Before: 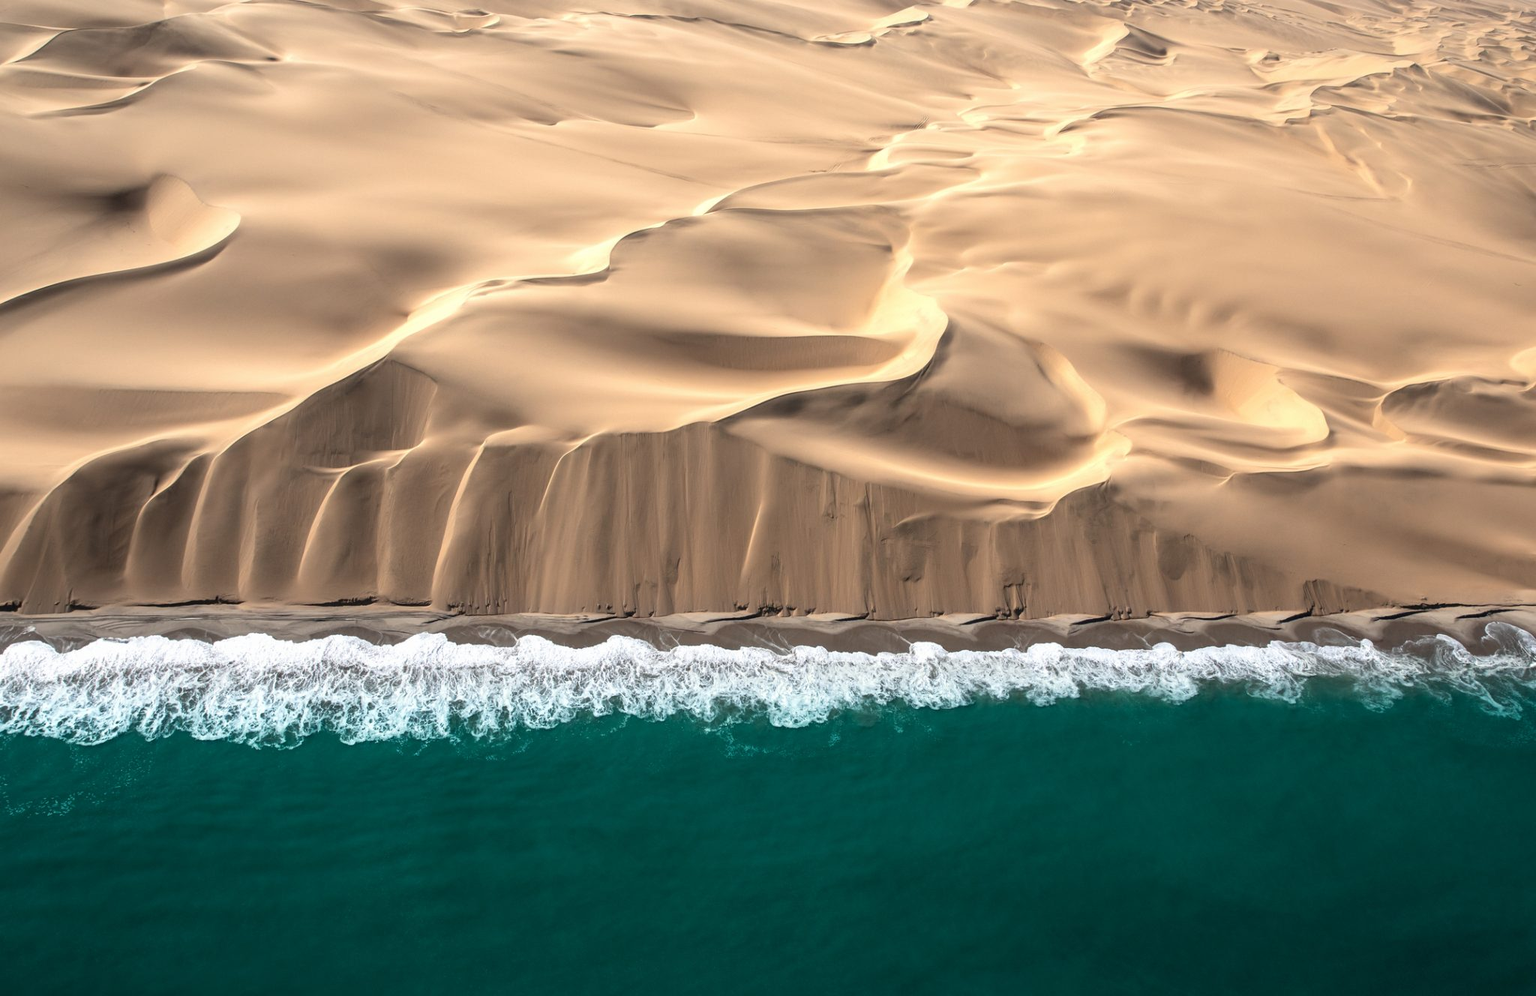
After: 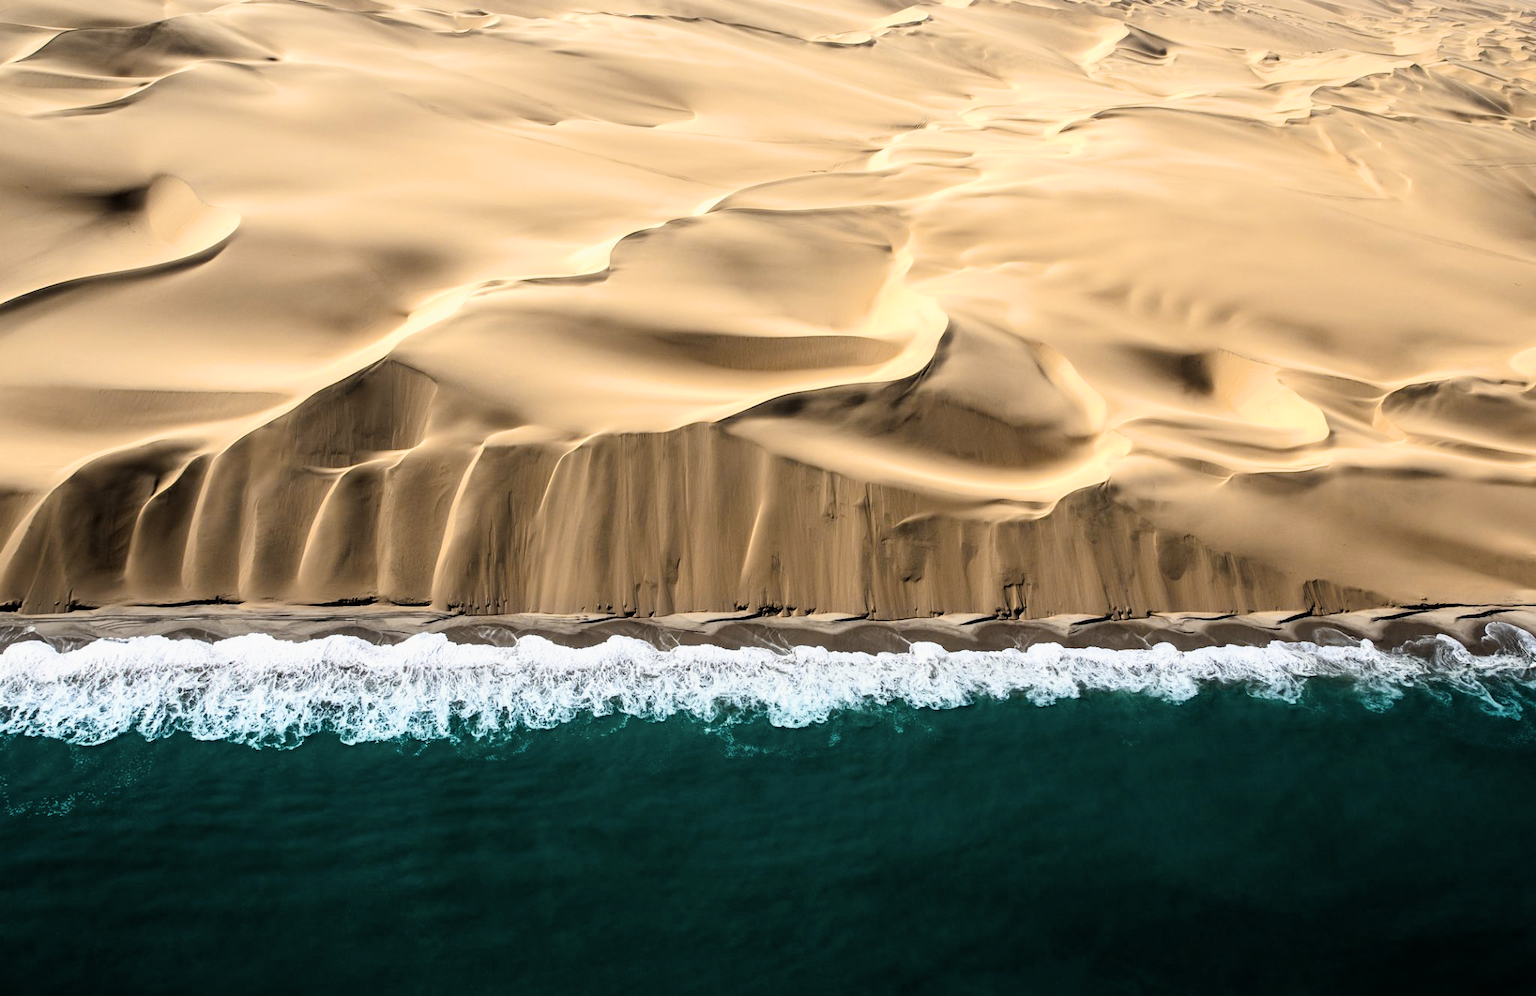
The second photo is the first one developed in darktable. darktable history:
color contrast: green-magenta contrast 0.85, blue-yellow contrast 1.25, unbound 0
filmic rgb: black relative exposure -5.42 EV, white relative exposure 2.85 EV, dynamic range scaling -37.73%, hardness 4, contrast 1.605, highlights saturation mix -0.93%
color balance rgb: perceptual saturation grading › global saturation 20%, perceptual saturation grading › highlights -25%, perceptual saturation grading › shadows 25%
